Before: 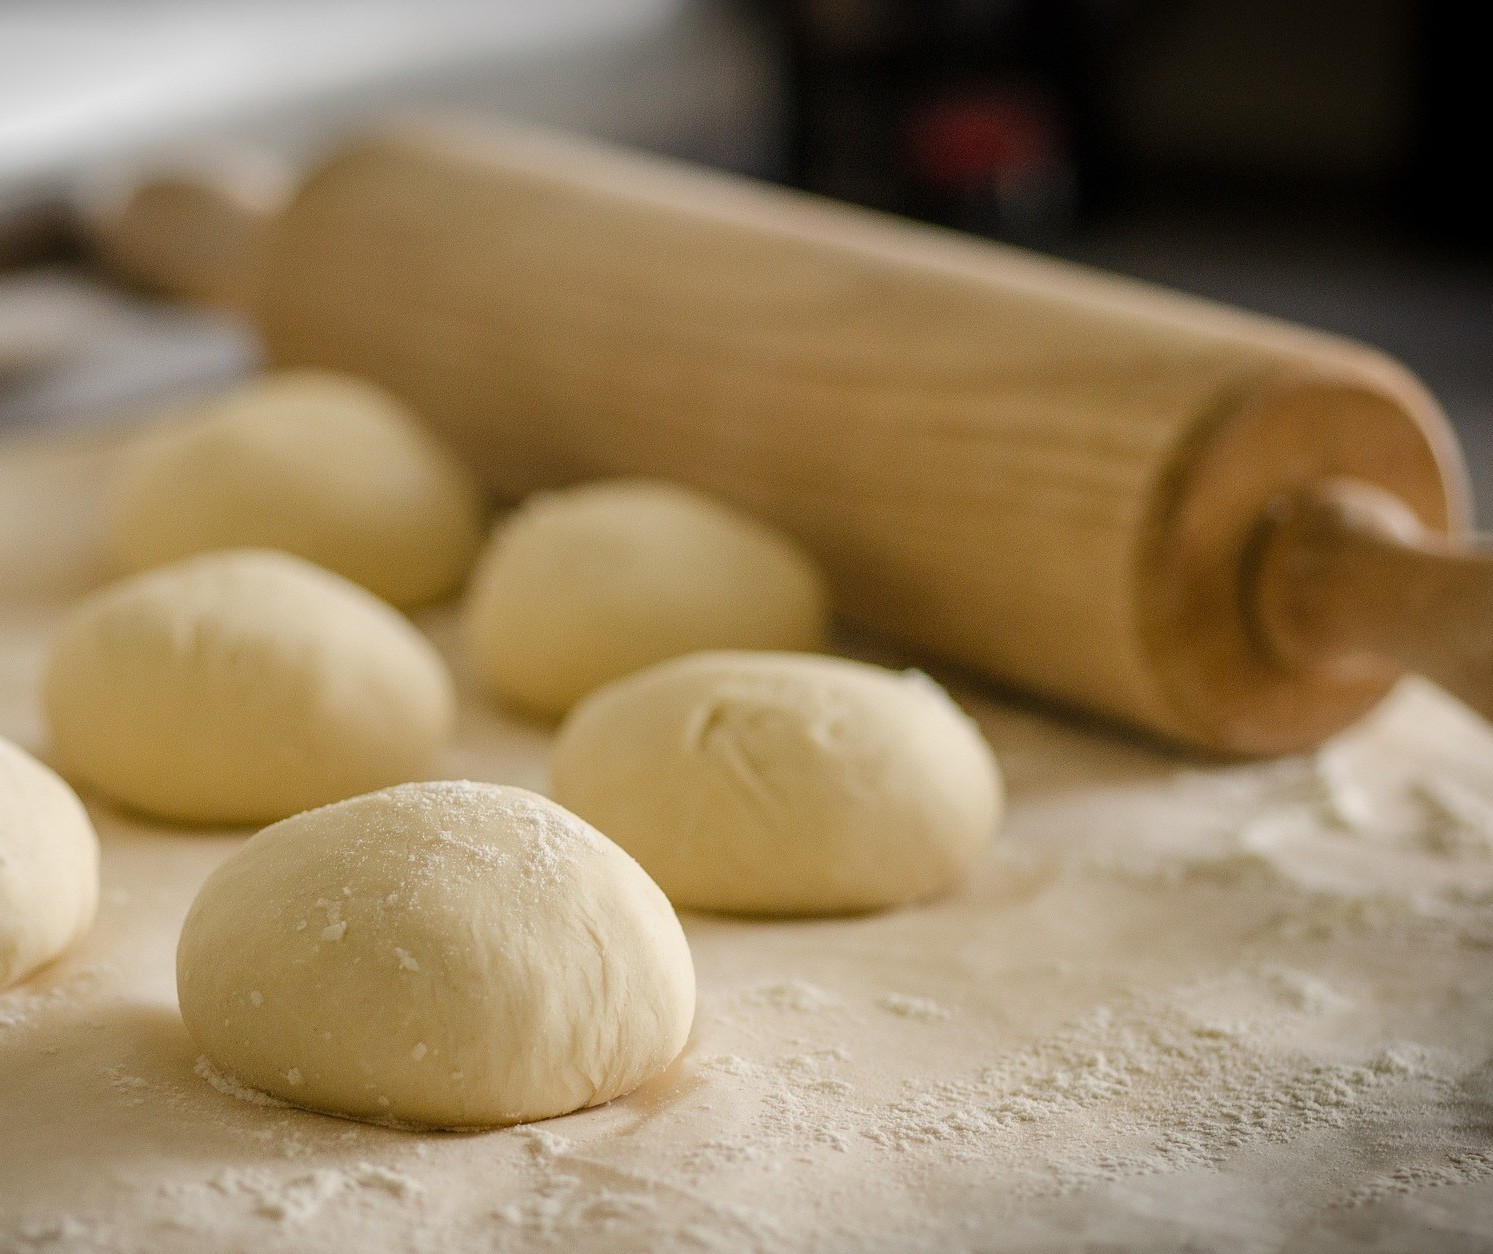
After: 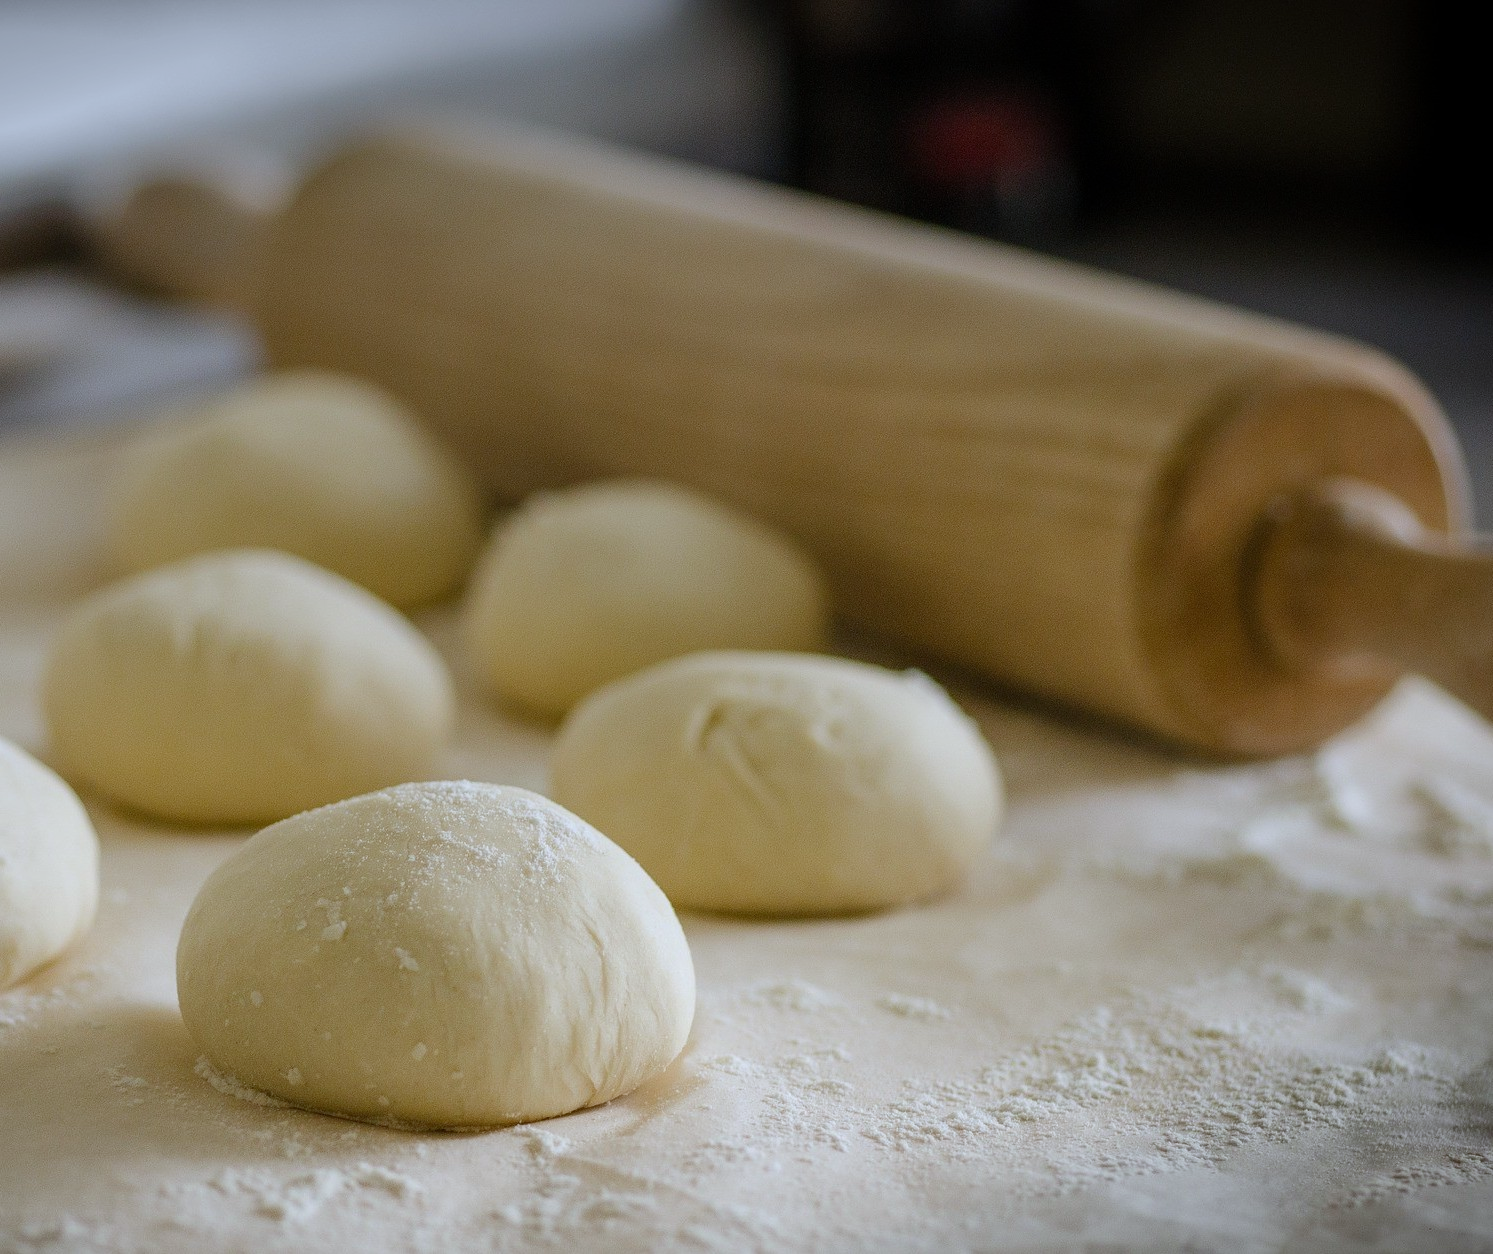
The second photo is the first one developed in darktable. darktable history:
graduated density: on, module defaults
white balance: red 0.931, blue 1.11
